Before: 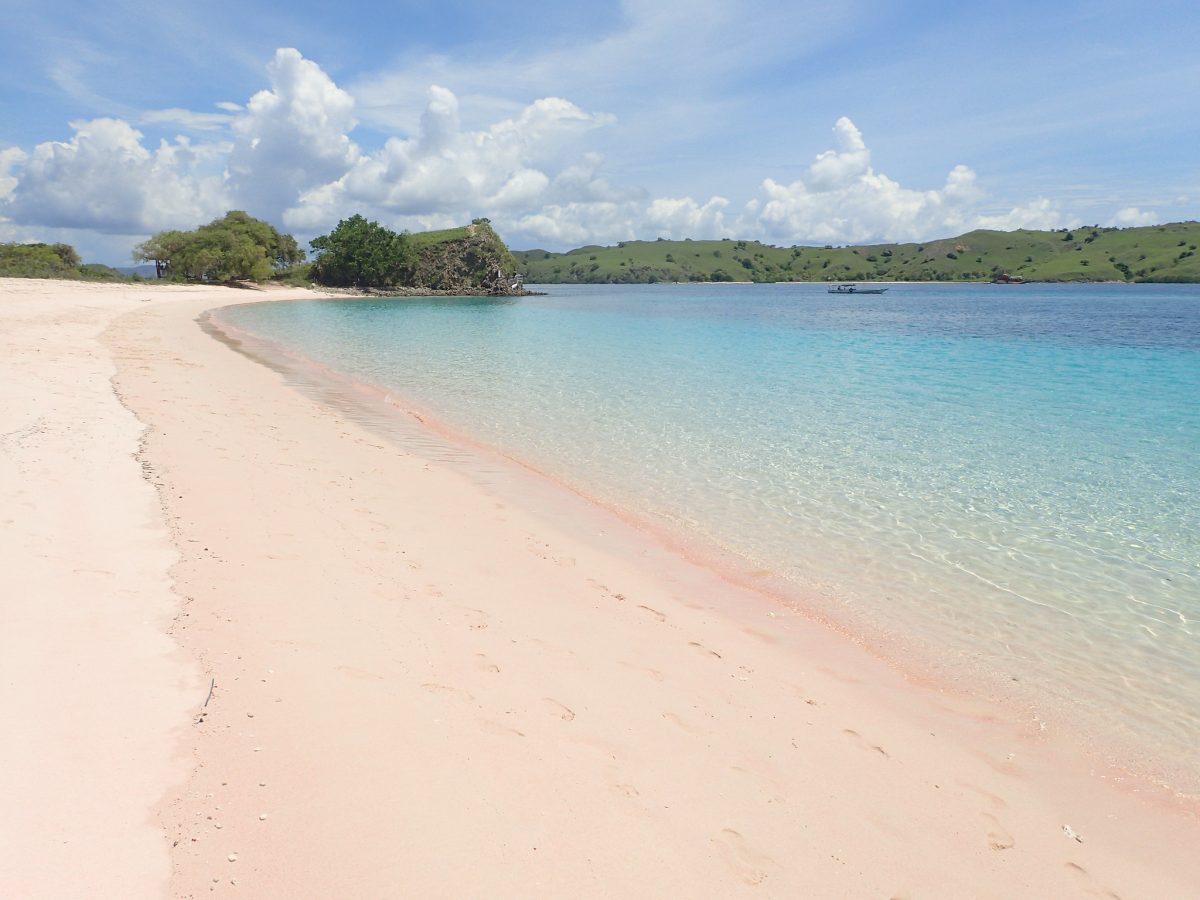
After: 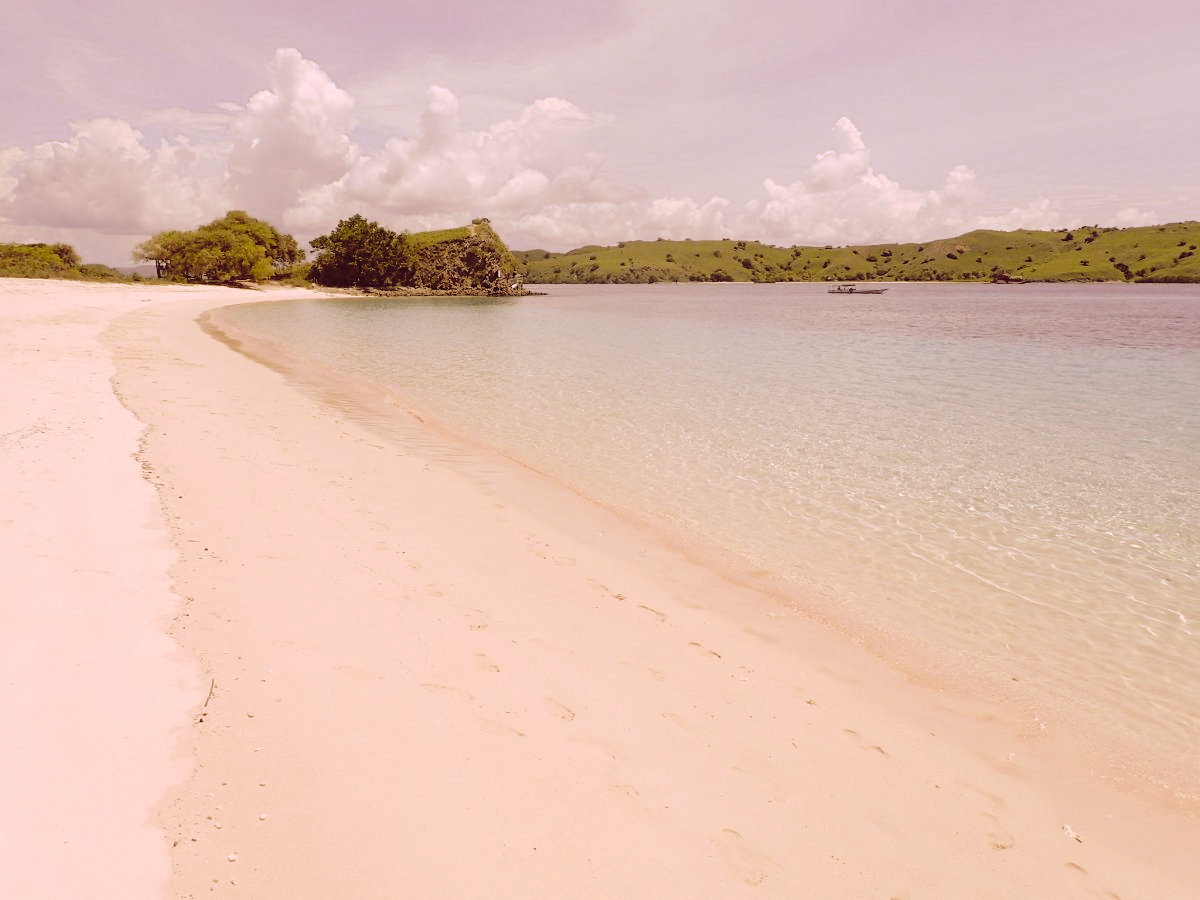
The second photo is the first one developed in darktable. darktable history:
tone curve: curves: ch0 [(0, 0) (0.003, 0.041) (0.011, 0.042) (0.025, 0.041) (0.044, 0.043) (0.069, 0.048) (0.1, 0.059) (0.136, 0.079) (0.177, 0.107) (0.224, 0.152) (0.277, 0.235) (0.335, 0.331) (0.399, 0.427) (0.468, 0.512) (0.543, 0.595) (0.623, 0.668) (0.709, 0.736) (0.801, 0.813) (0.898, 0.891) (1, 1)], preserve colors none
color look up table: target L [94.83, 92.91, 88.38, 87.38, 76.2, 72.9, 73.77, 61.99, 56.33, 50.43, 34.83, 4.899, 201.85, 87.3, 74.77, 69.47, 55.21, 56.51, 54.5, 47.04, 44.74, 36.78, 28.14, 21.08, 6.702, 96.25, 87.33, 81.3, 65.82, 66.26, 74.59, 61.58, 52.17, 58.65, 68.97, 40.21, 31.36, 35.38, 46.88, 27.81, 23.68, 24.94, 4.453, 92.85, 86.4, 78.25, 56.21, 64.01, 43.37], target a [6.403, 9.723, -28.03, -13.74, -5.139, -15.46, 6.289, 11.57, -31.27, -1.415, -17.28, 31.88, 0, 4.507, 25.8, 34.49, 63.95, 49.05, 68, 34.77, 22.7, 46, 10.59, 30.96, 38.68, 15.86, 17.19, 22.15, 14.99, 43.66, 39.39, 22.31, 35.65, 31.18, 31.63, 52.37, 9.687, 17.18, 44.36, 32.18, 28.58, 29.52, 30.94, -8.686, 7.488, 0.515, 11.5, 26.14, -0.757], target b [42.88, 31.16, 87.73, 8.235, 73.51, 44.9, 57.46, 37.59, 47.74, 41.49, 28.11, 8.044, -0.001, 59.4, 37.14, 66.1, 45.35, 34.37, 21.2, 40.97, 25.53, 38.26, 37.78, 35.53, 10.94, -6.789, -6.851, -17.29, 22.66, -11.08, -27.76, 4.454, 13.69, -13.88, -28.75, -3.285, 11.67, -3.666, -31.07, 7.993, -12.47, -19.4, 6.991, 4.555, -9.11, -2.182, 11.39, -15, 11.12], num patches 49
